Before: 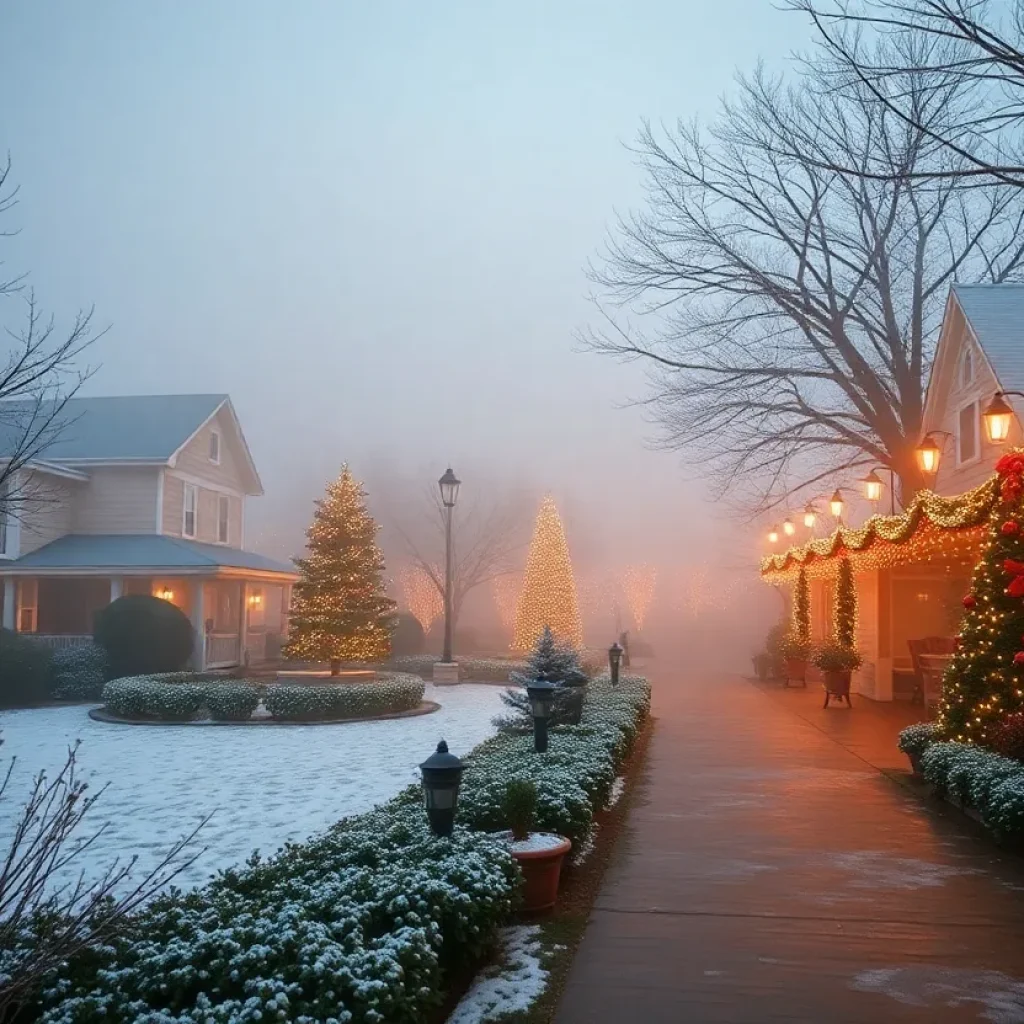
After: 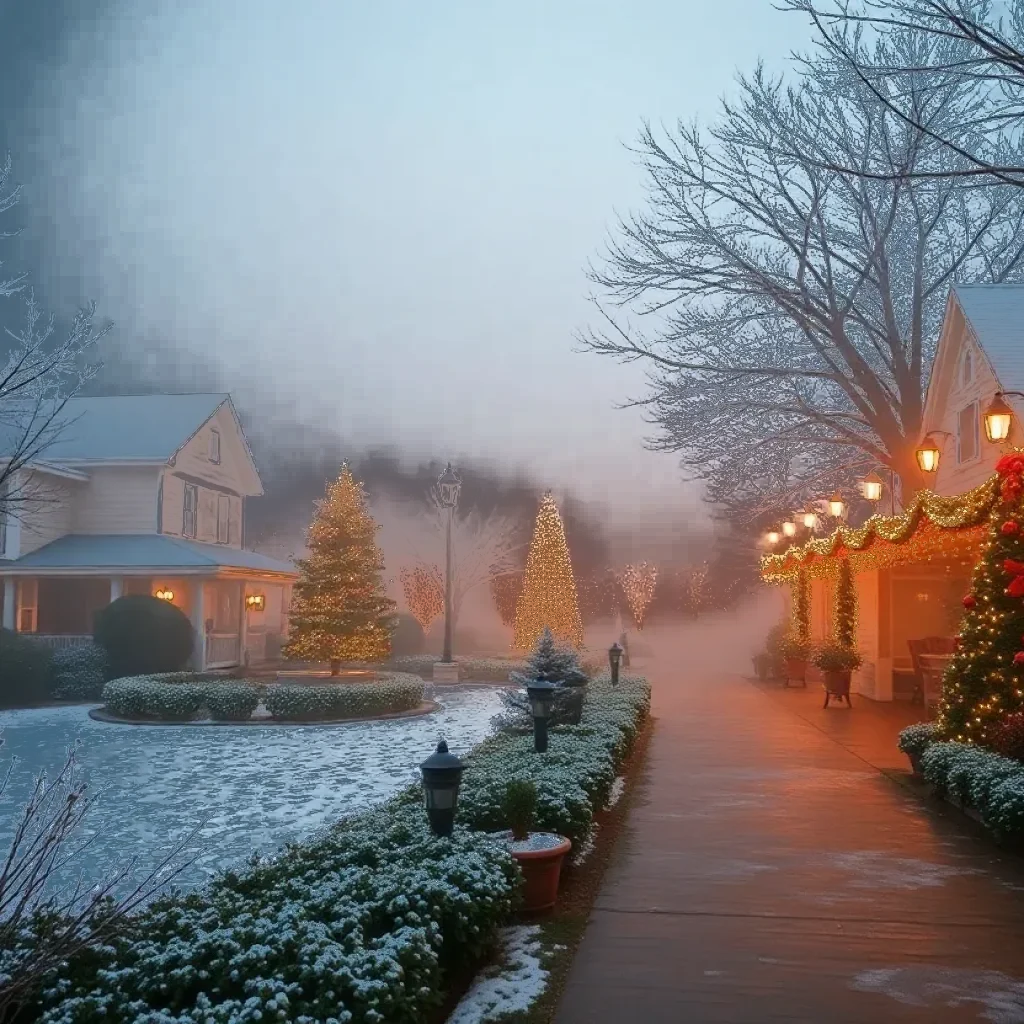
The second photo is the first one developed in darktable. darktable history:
fill light: exposure -0.73 EV, center 0.69, width 2.2
